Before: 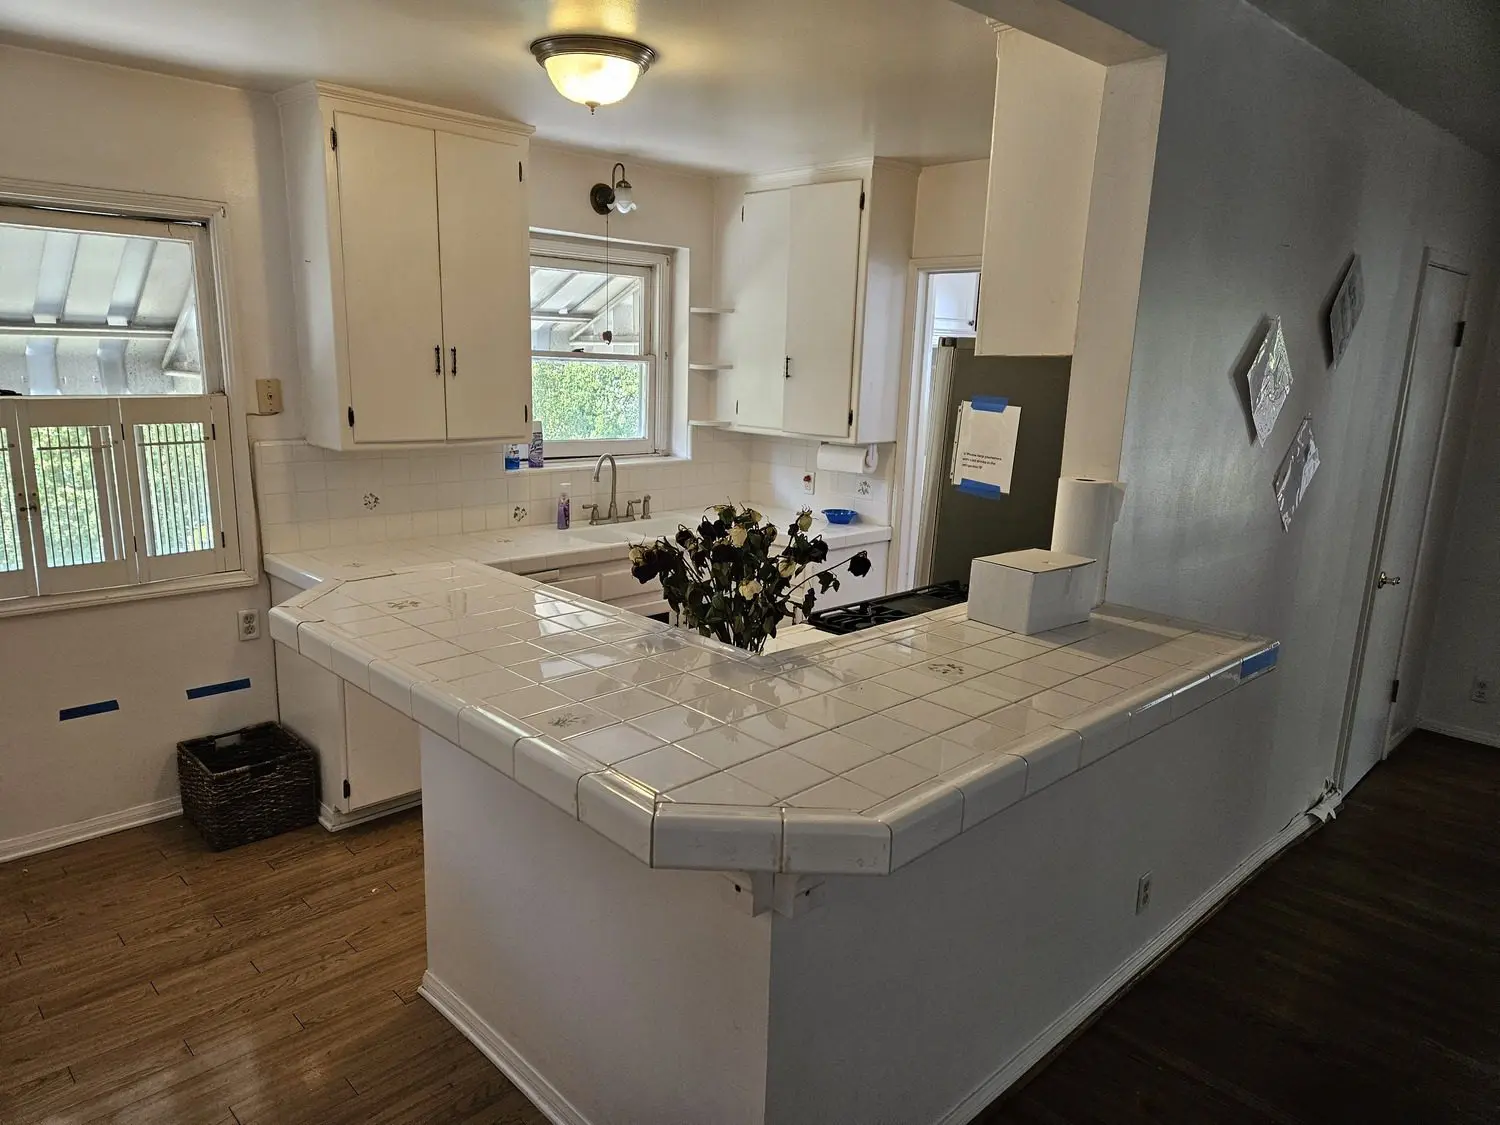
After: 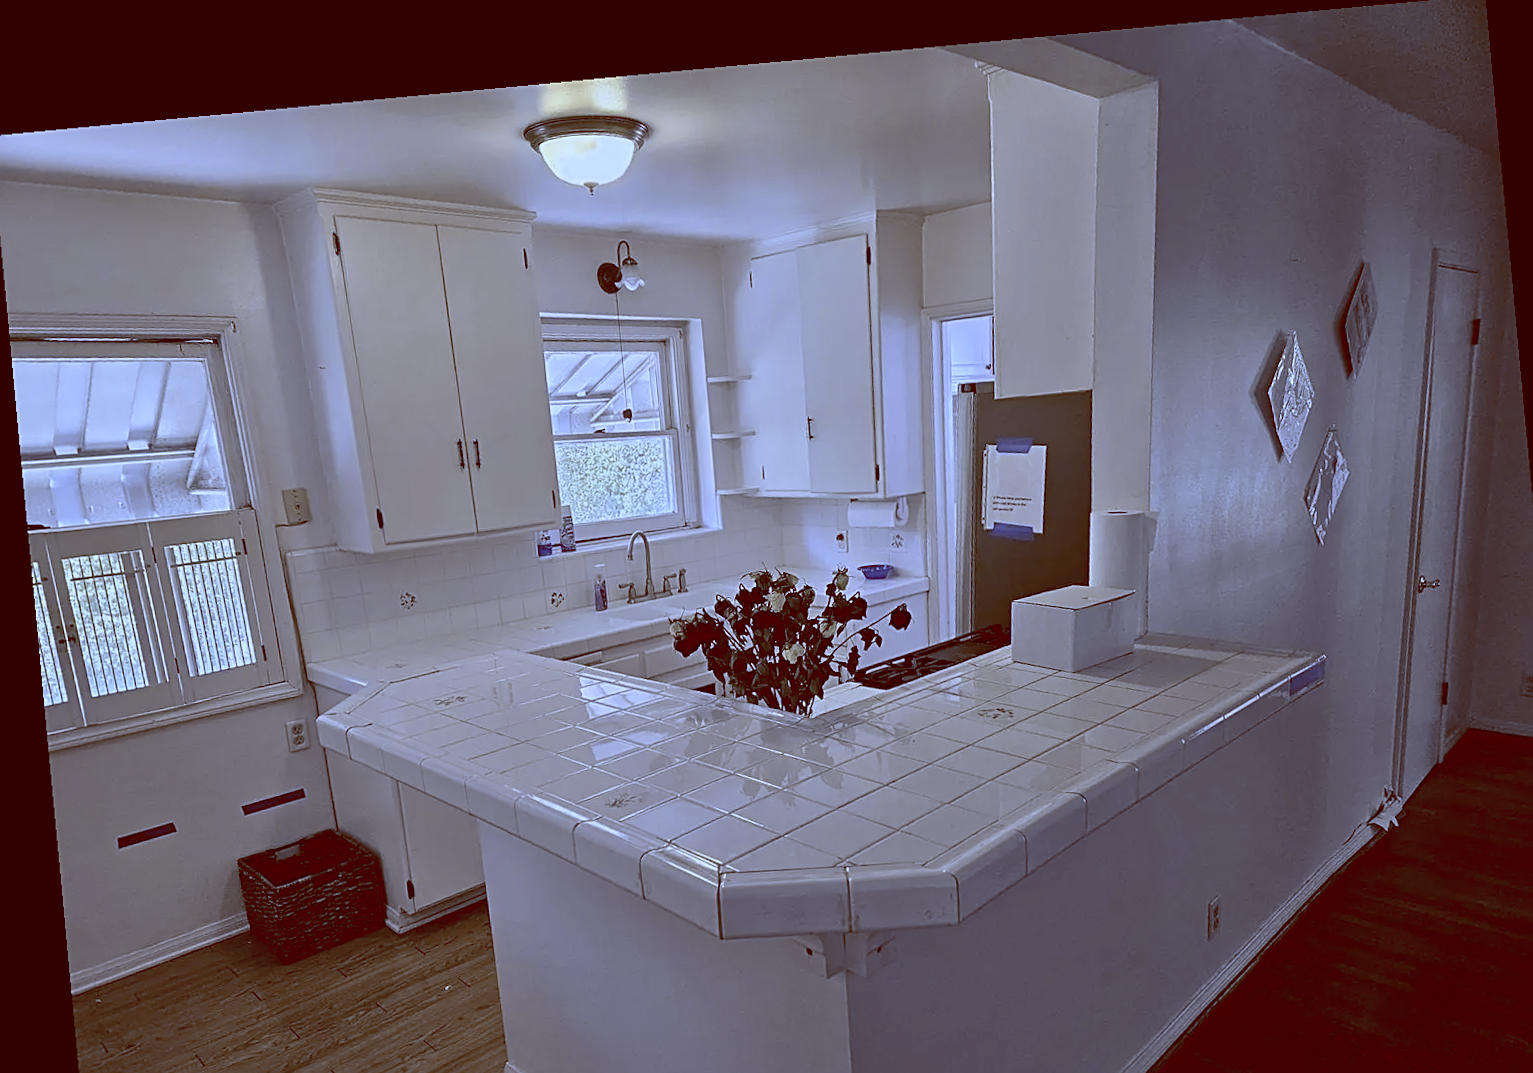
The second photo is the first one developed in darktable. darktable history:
crop and rotate: angle 0.2°, left 0.275%, right 3.127%, bottom 14.18%
color balance rgb: shadows lift › luminance 1%, shadows lift › chroma 0.2%, shadows lift › hue 20°, power › luminance 1%, power › chroma 0.4%, power › hue 34°, highlights gain › luminance 0.8%, highlights gain › chroma 0.4%, highlights gain › hue 44°, global offset › chroma 0.4%, global offset › hue 34°, white fulcrum 0.08 EV, linear chroma grading › shadows -7%, linear chroma grading › highlights -7%, linear chroma grading › global chroma -10%, linear chroma grading › mid-tones -8%, perceptual saturation grading › global saturation -28%, perceptual saturation grading › highlights -20%, perceptual saturation grading › mid-tones -24%, perceptual saturation grading › shadows -24%, perceptual brilliance grading › global brilliance -1%, perceptual brilliance grading › highlights -1%, perceptual brilliance grading › mid-tones -1%, perceptual brilliance grading › shadows -1%, global vibrance -17%, contrast -6%
color zones: curves: ch0 [(0, 0.613) (0.01, 0.613) (0.245, 0.448) (0.498, 0.529) (0.642, 0.665) (0.879, 0.777) (0.99, 0.613)]; ch1 [(0, 0) (0.143, 0) (0.286, 0) (0.429, 0) (0.571, 0) (0.714, 0) (0.857, 0)], mix -138.01%
sharpen: on, module defaults
rotate and perspective: rotation -5.2°, automatic cropping off
white balance: red 0.766, blue 1.537
exposure: exposure 0.127 EV, compensate highlight preservation false
